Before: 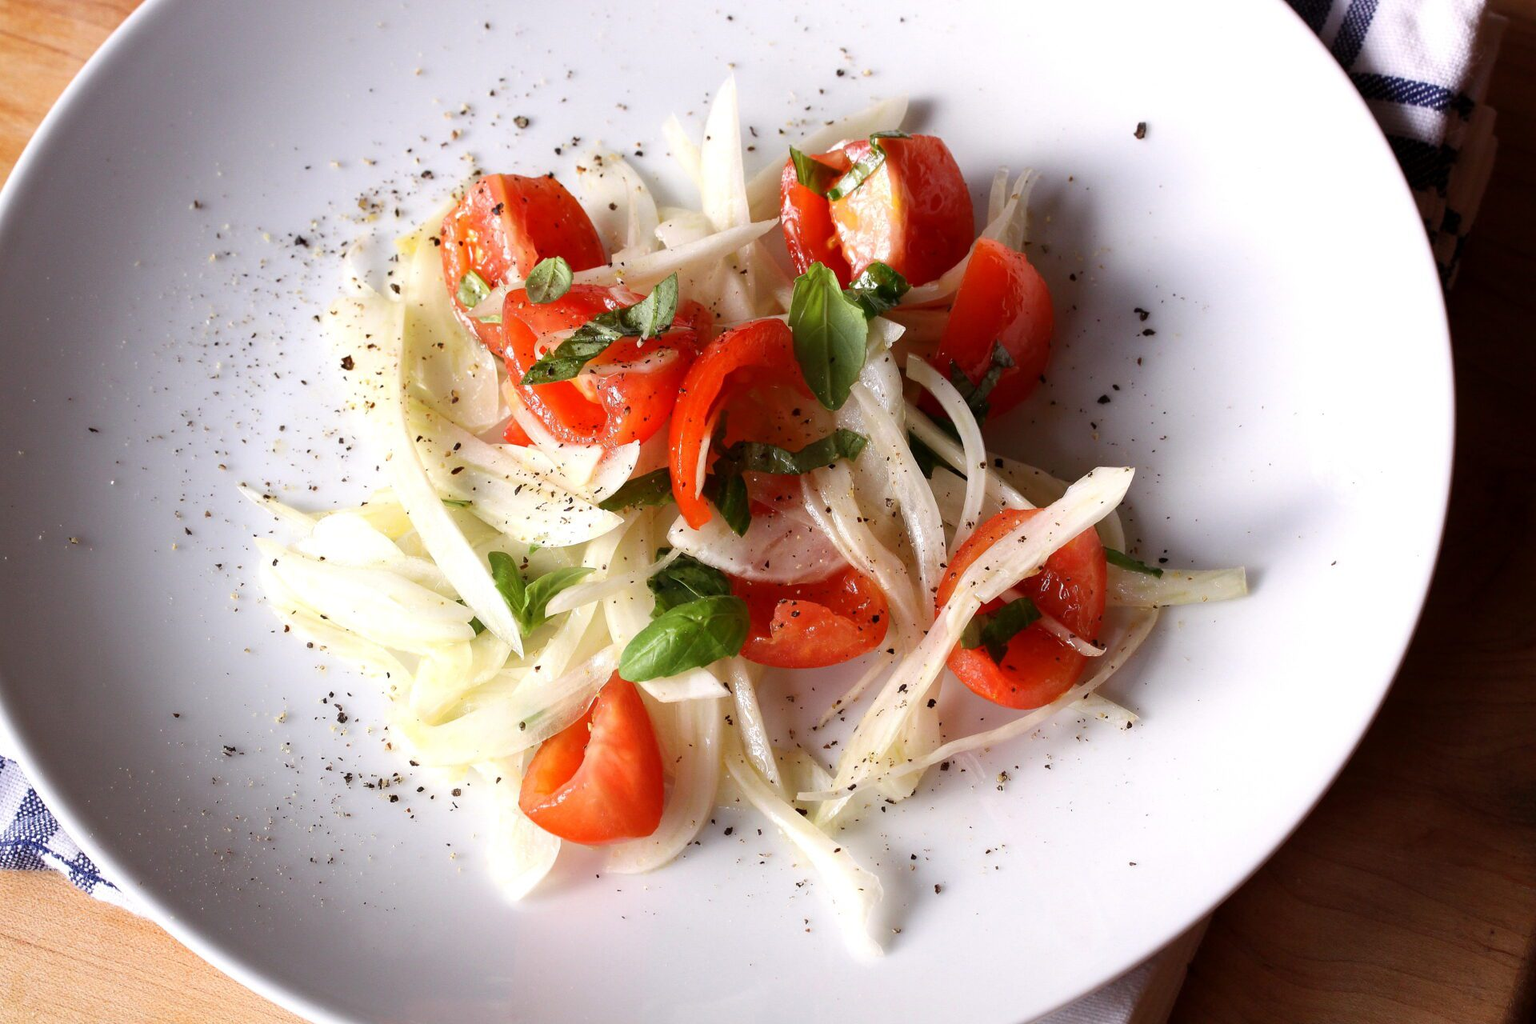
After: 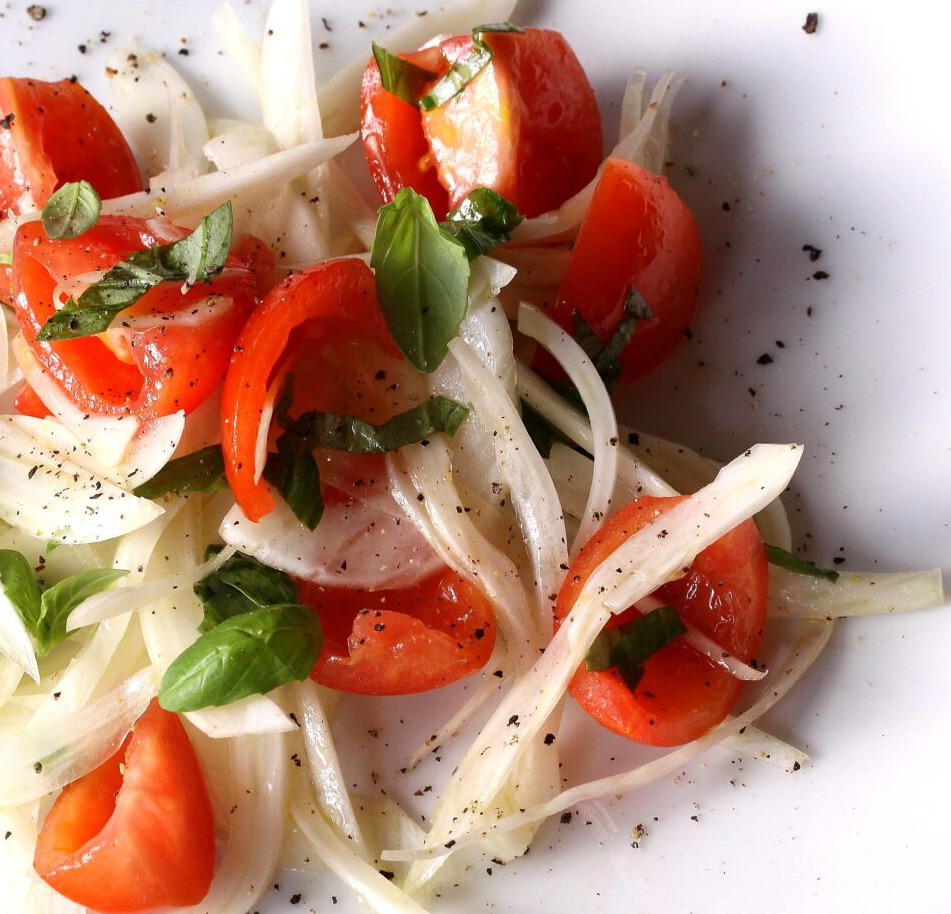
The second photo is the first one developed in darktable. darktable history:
crop: left 32.075%, top 10.976%, right 18.355%, bottom 17.596%
tone equalizer: on, module defaults
